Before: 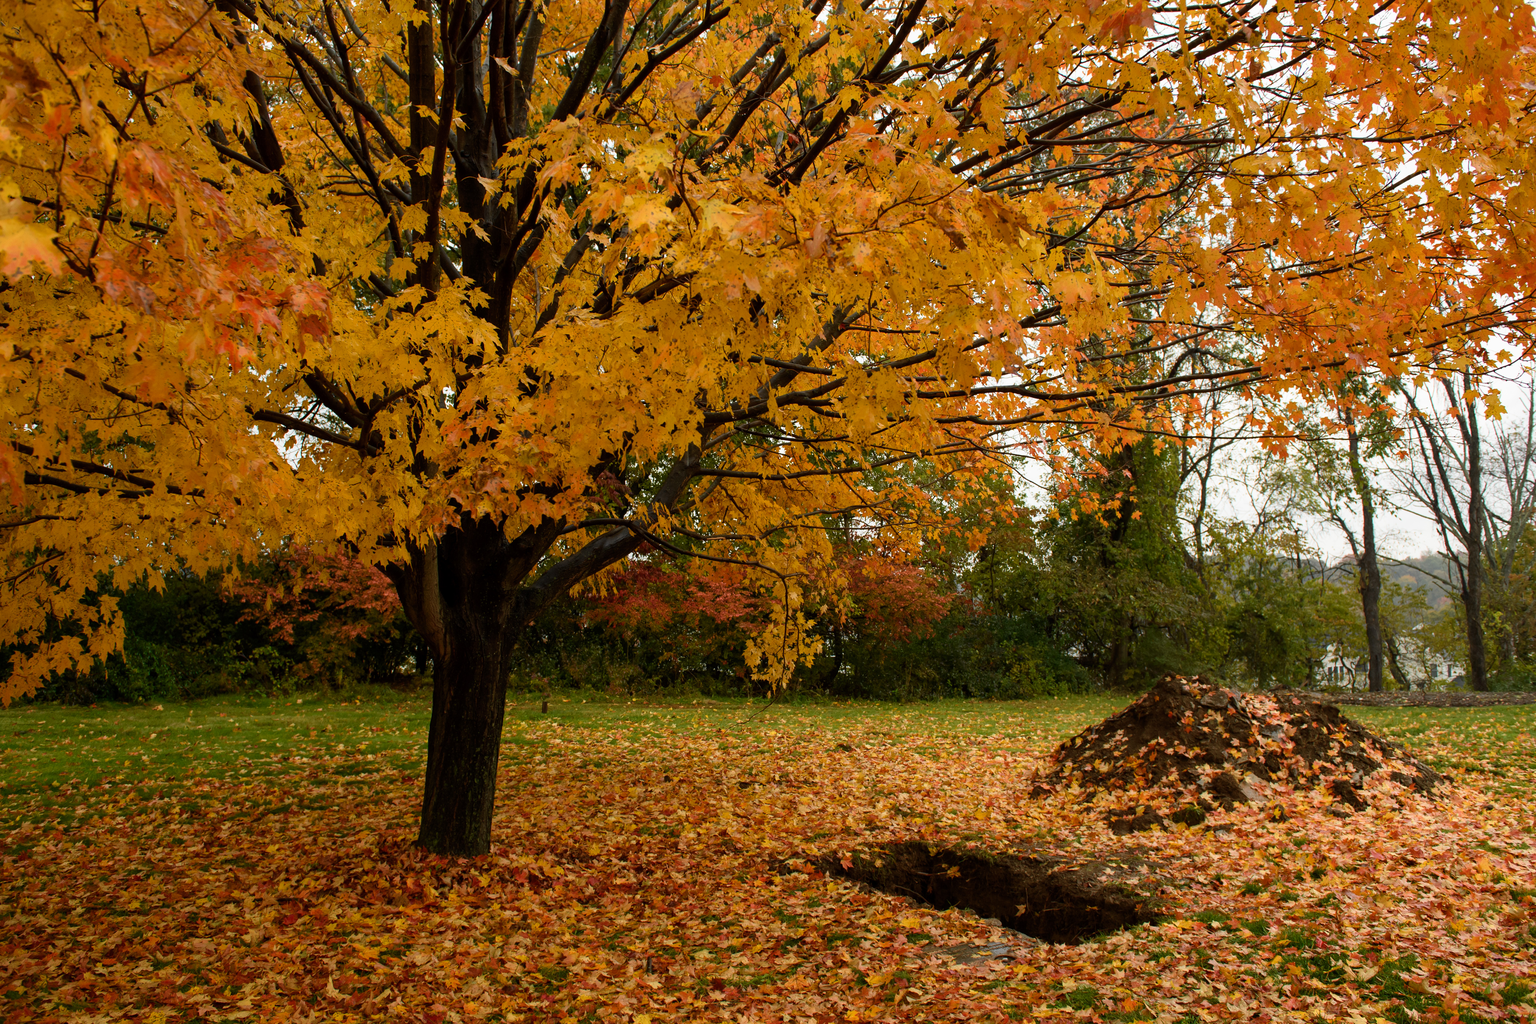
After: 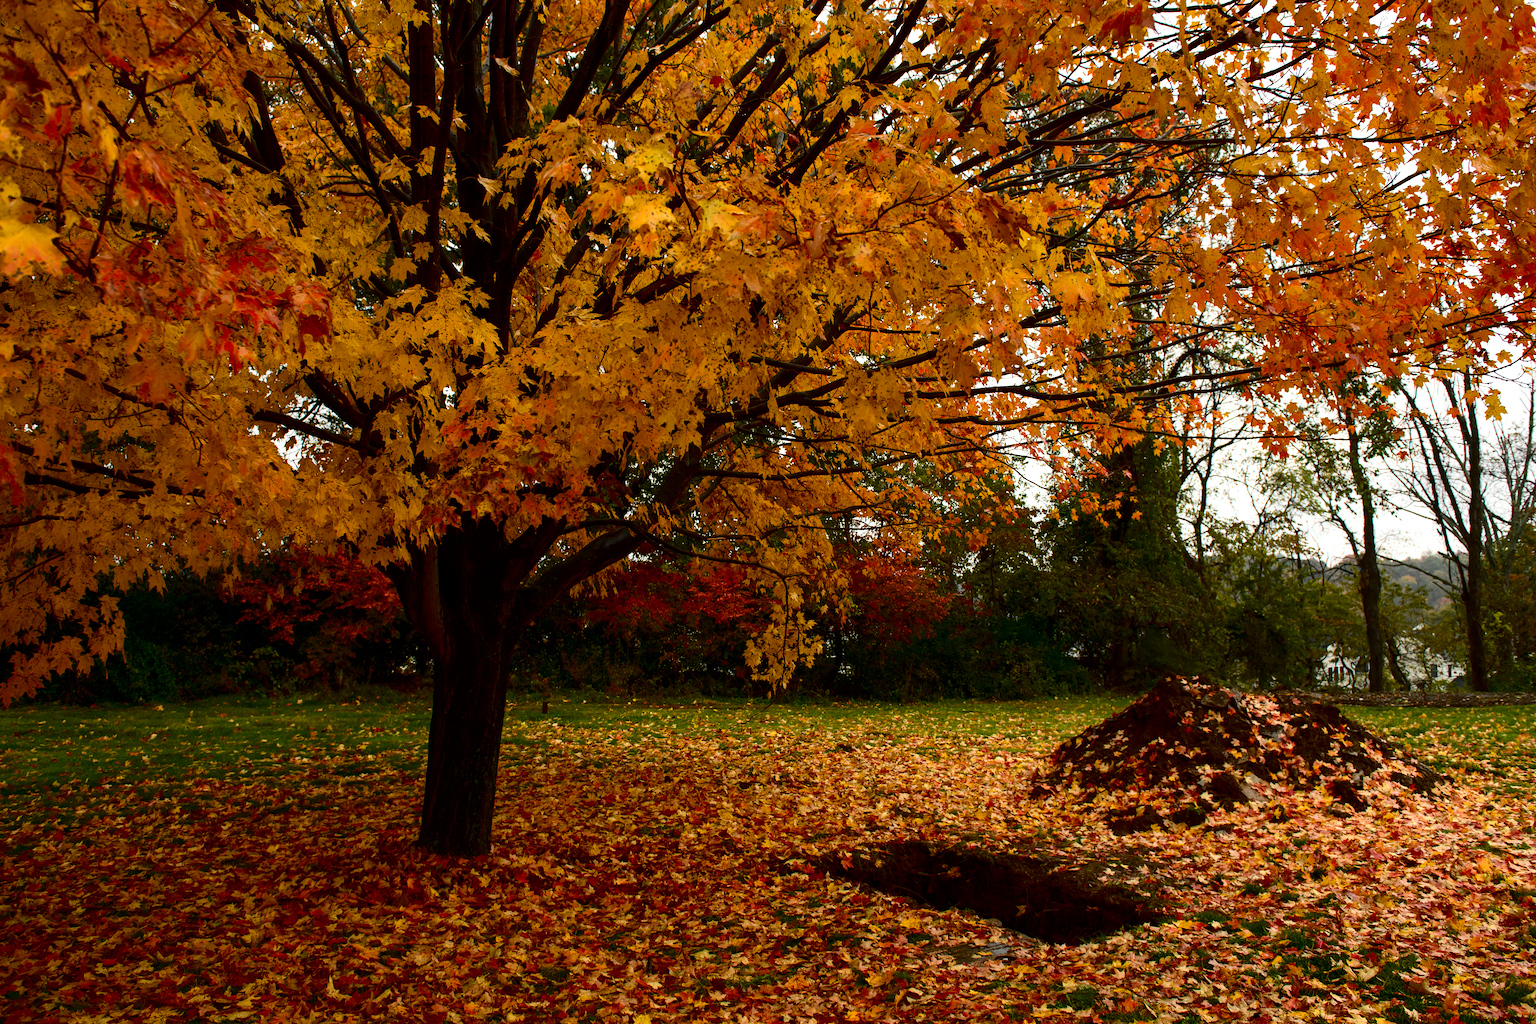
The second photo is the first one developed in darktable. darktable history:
contrast brightness saturation: contrast 0.185, brightness -0.243, saturation 0.118
exposure: exposure 0.202 EV, compensate highlight preservation false
